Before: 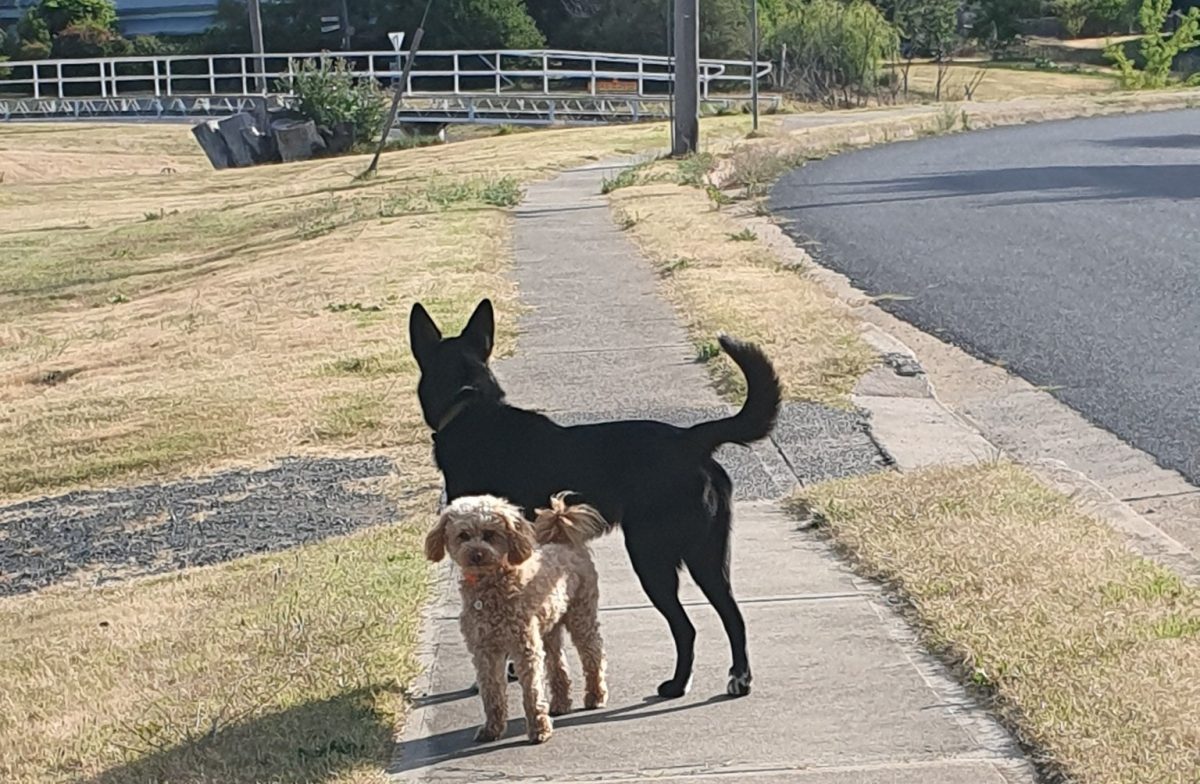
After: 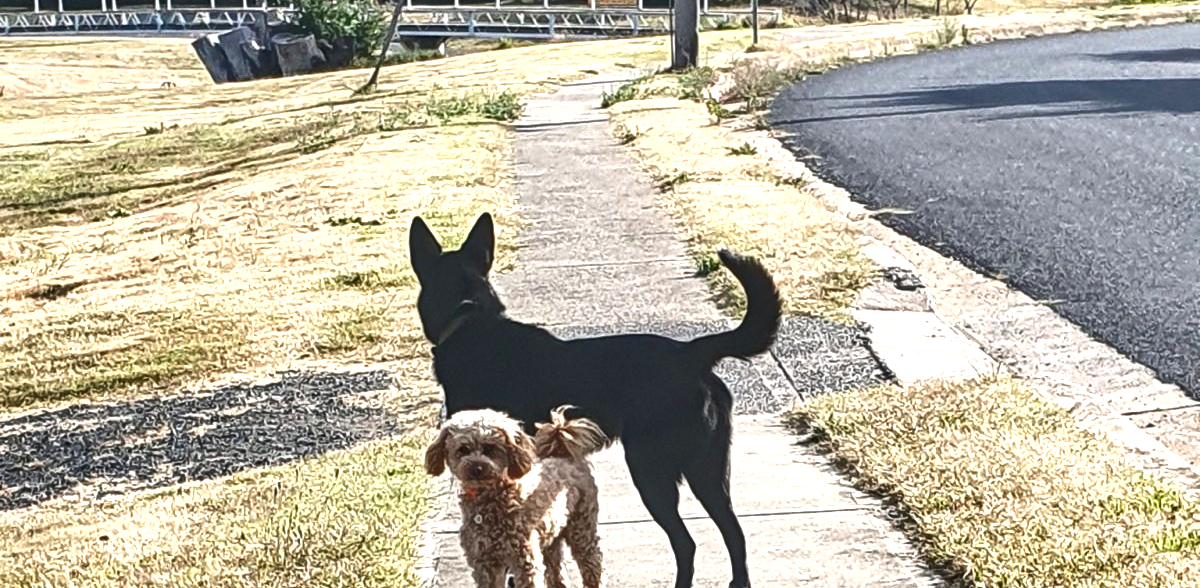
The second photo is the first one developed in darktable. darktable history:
shadows and highlights: shadows 12.16, white point adjustment 1.16, soften with gaussian
crop: top 11.057%, bottom 13.894%
exposure: black level correction 0, exposure 0.893 EV, compensate highlight preservation false
local contrast: on, module defaults
tone curve: curves: ch0 [(0, 0) (0.003, 0.002) (0.011, 0.007) (0.025, 0.015) (0.044, 0.026) (0.069, 0.041) (0.1, 0.059) (0.136, 0.08) (0.177, 0.105) (0.224, 0.132) (0.277, 0.163) (0.335, 0.198) (0.399, 0.253) (0.468, 0.341) (0.543, 0.435) (0.623, 0.532) (0.709, 0.635) (0.801, 0.745) (0.898, 0.873) (1, 1)], color space Lab, independent channels, preserve colors none
